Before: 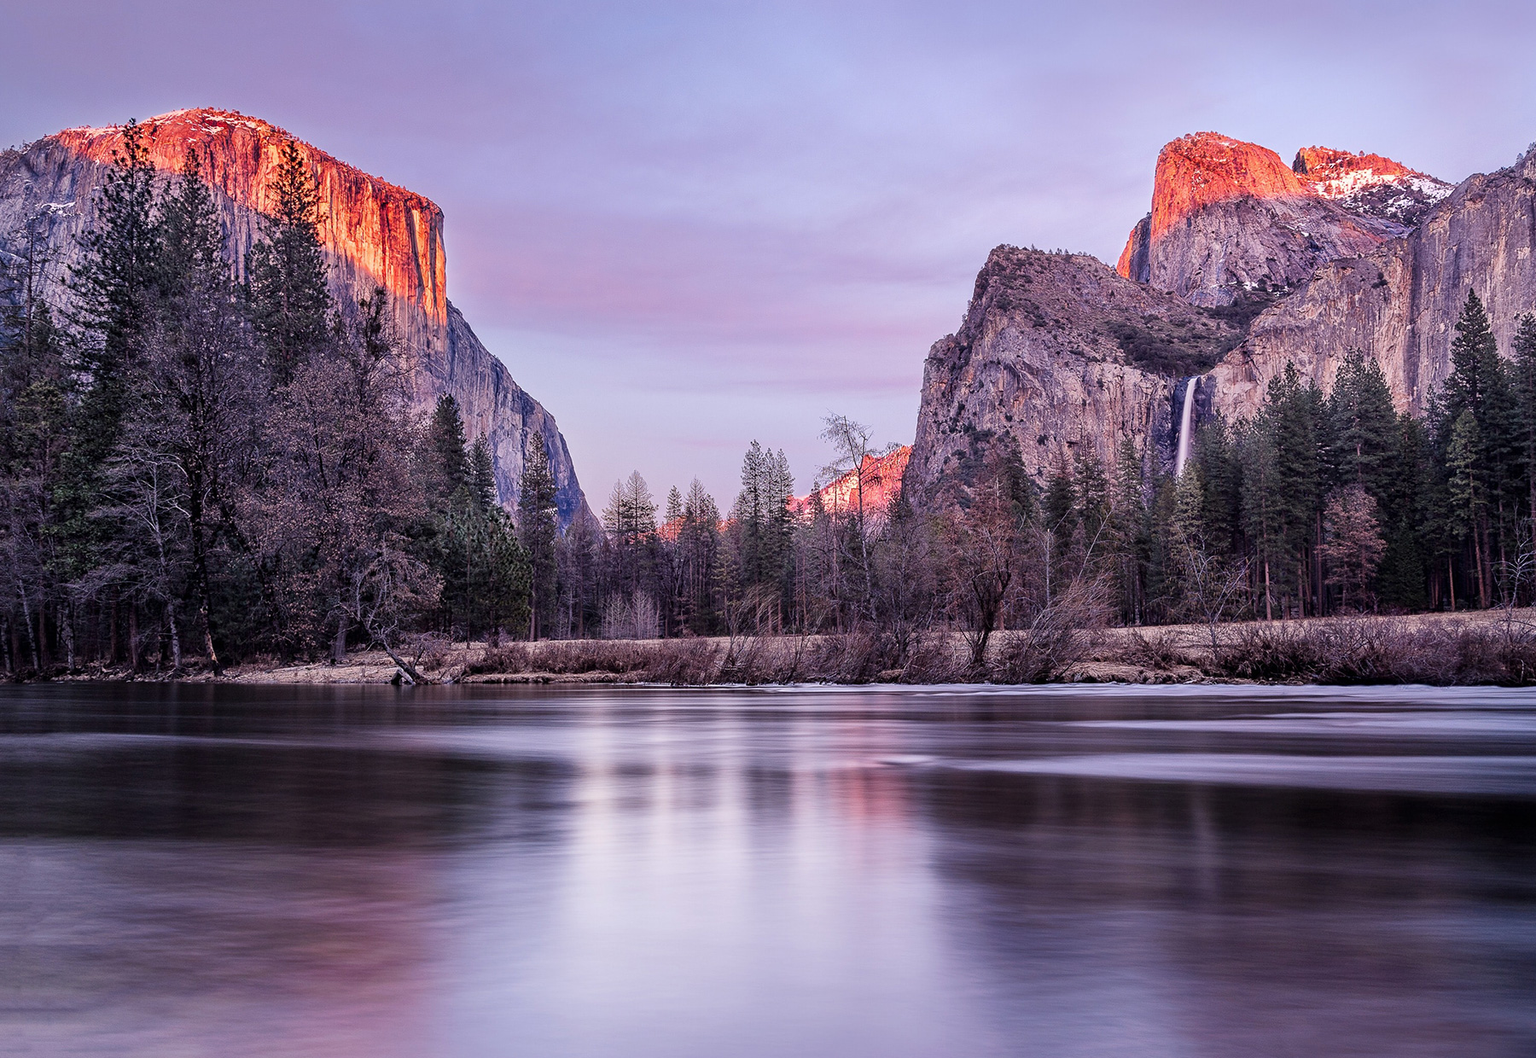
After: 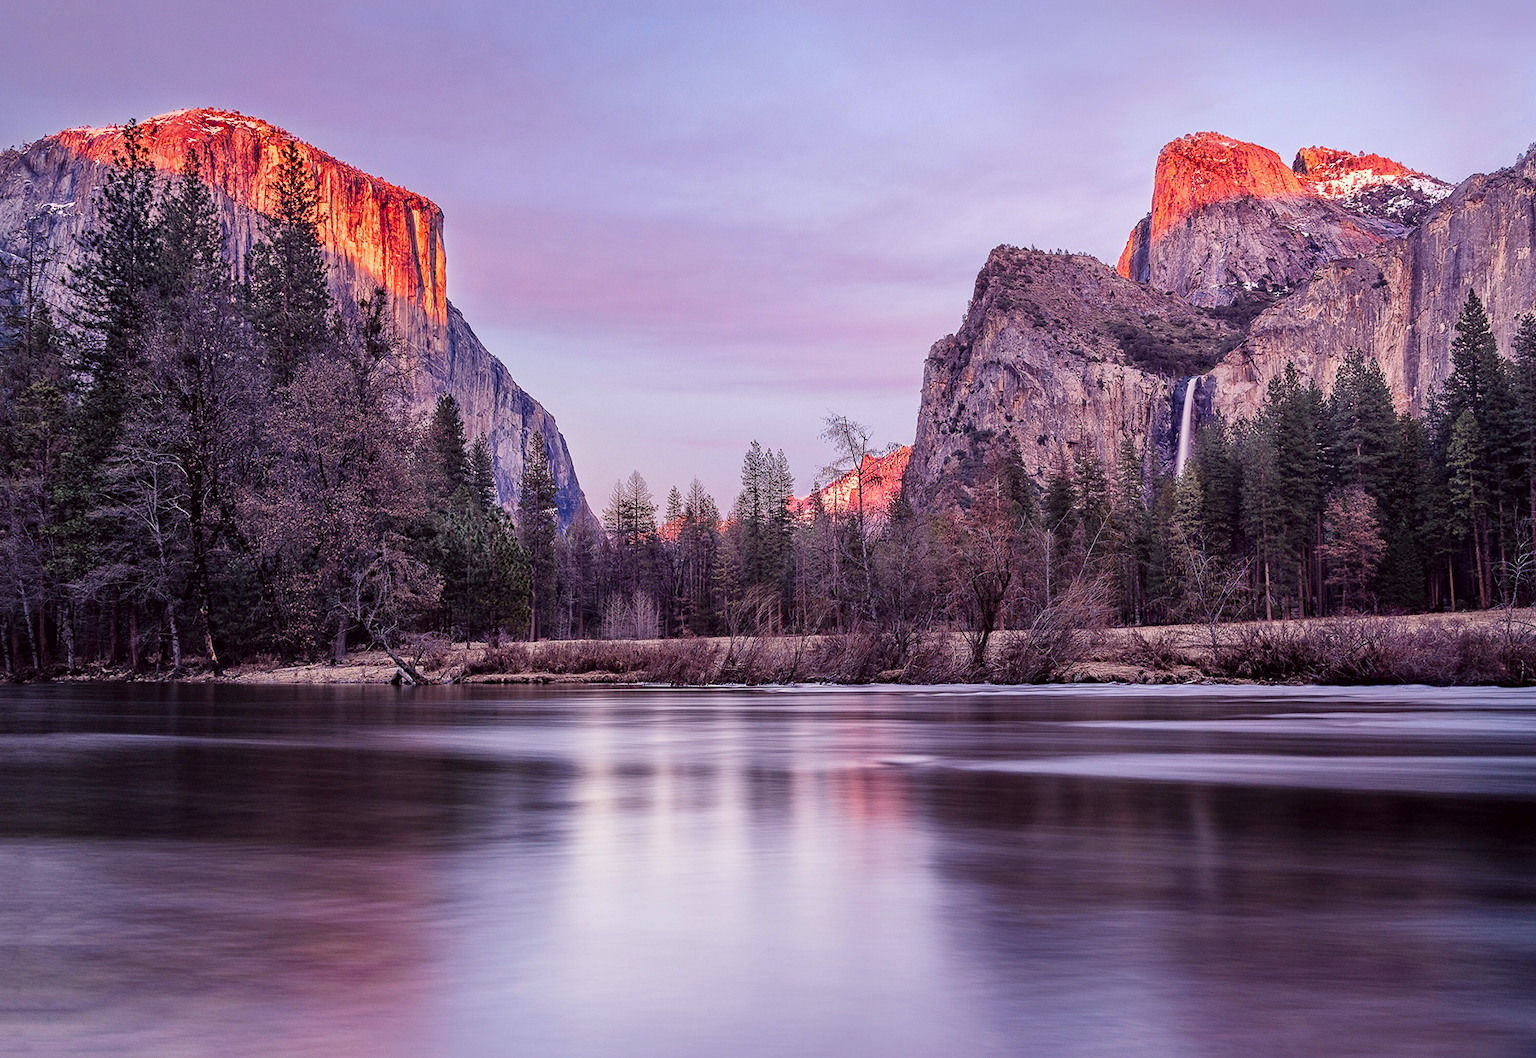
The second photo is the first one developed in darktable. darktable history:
contrast brightness saturation: saturation 0.1
color correction: highlights a* -0.95, highlights b* 4.5, shadows a* 3.55
